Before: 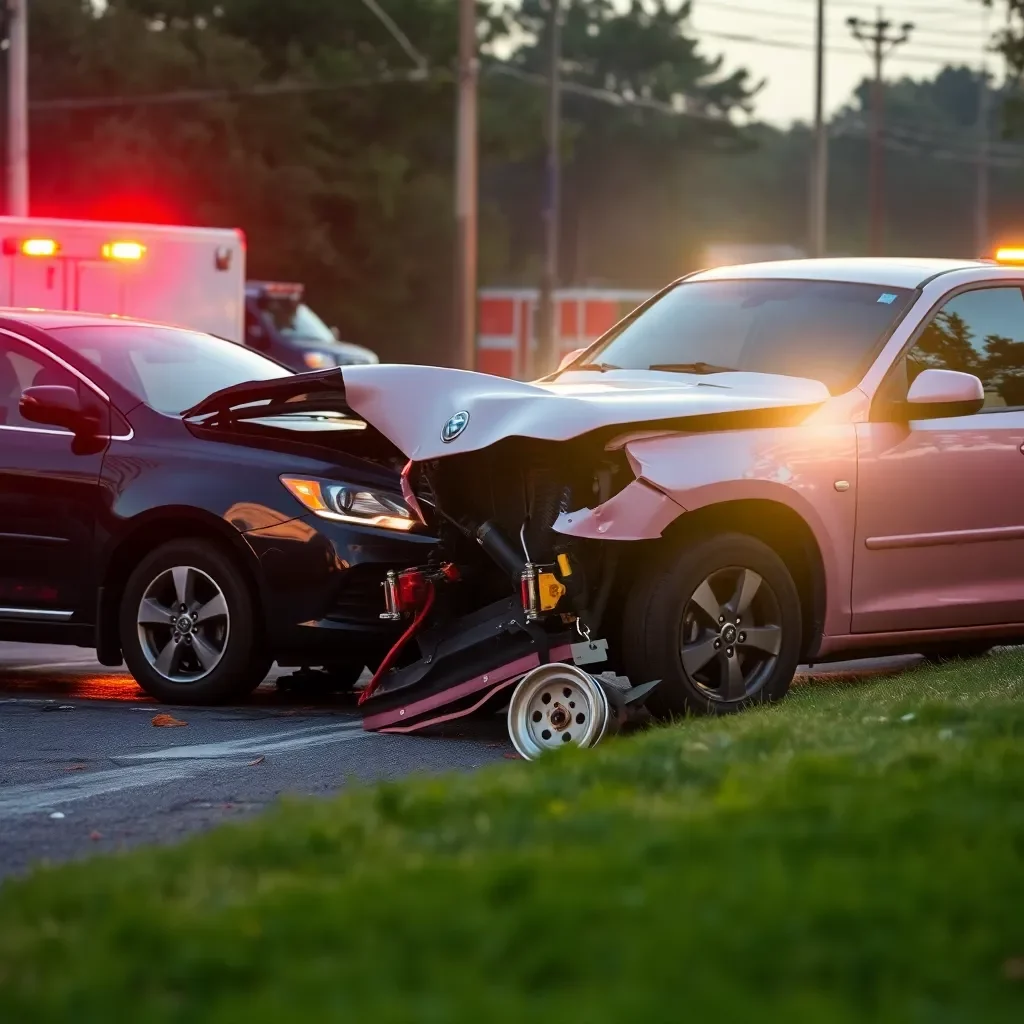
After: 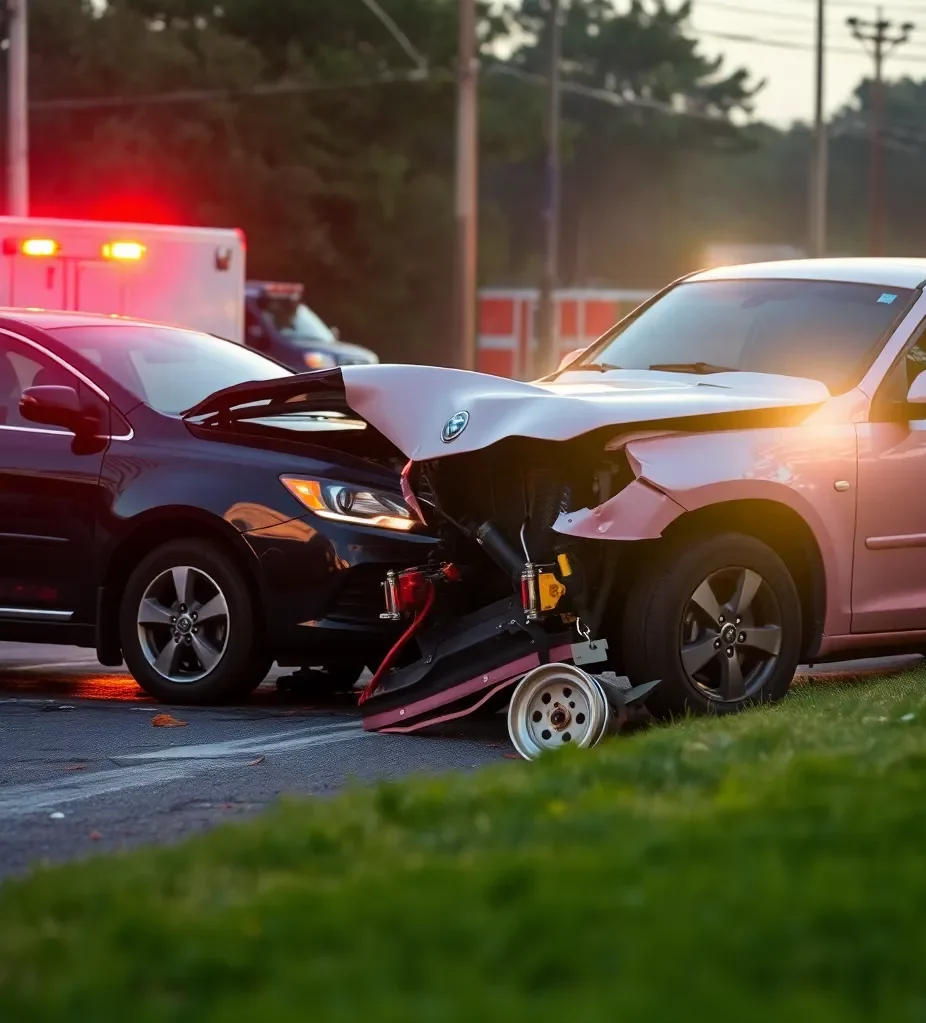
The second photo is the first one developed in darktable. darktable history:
crop: right 9.503%, bottom 0.036%
